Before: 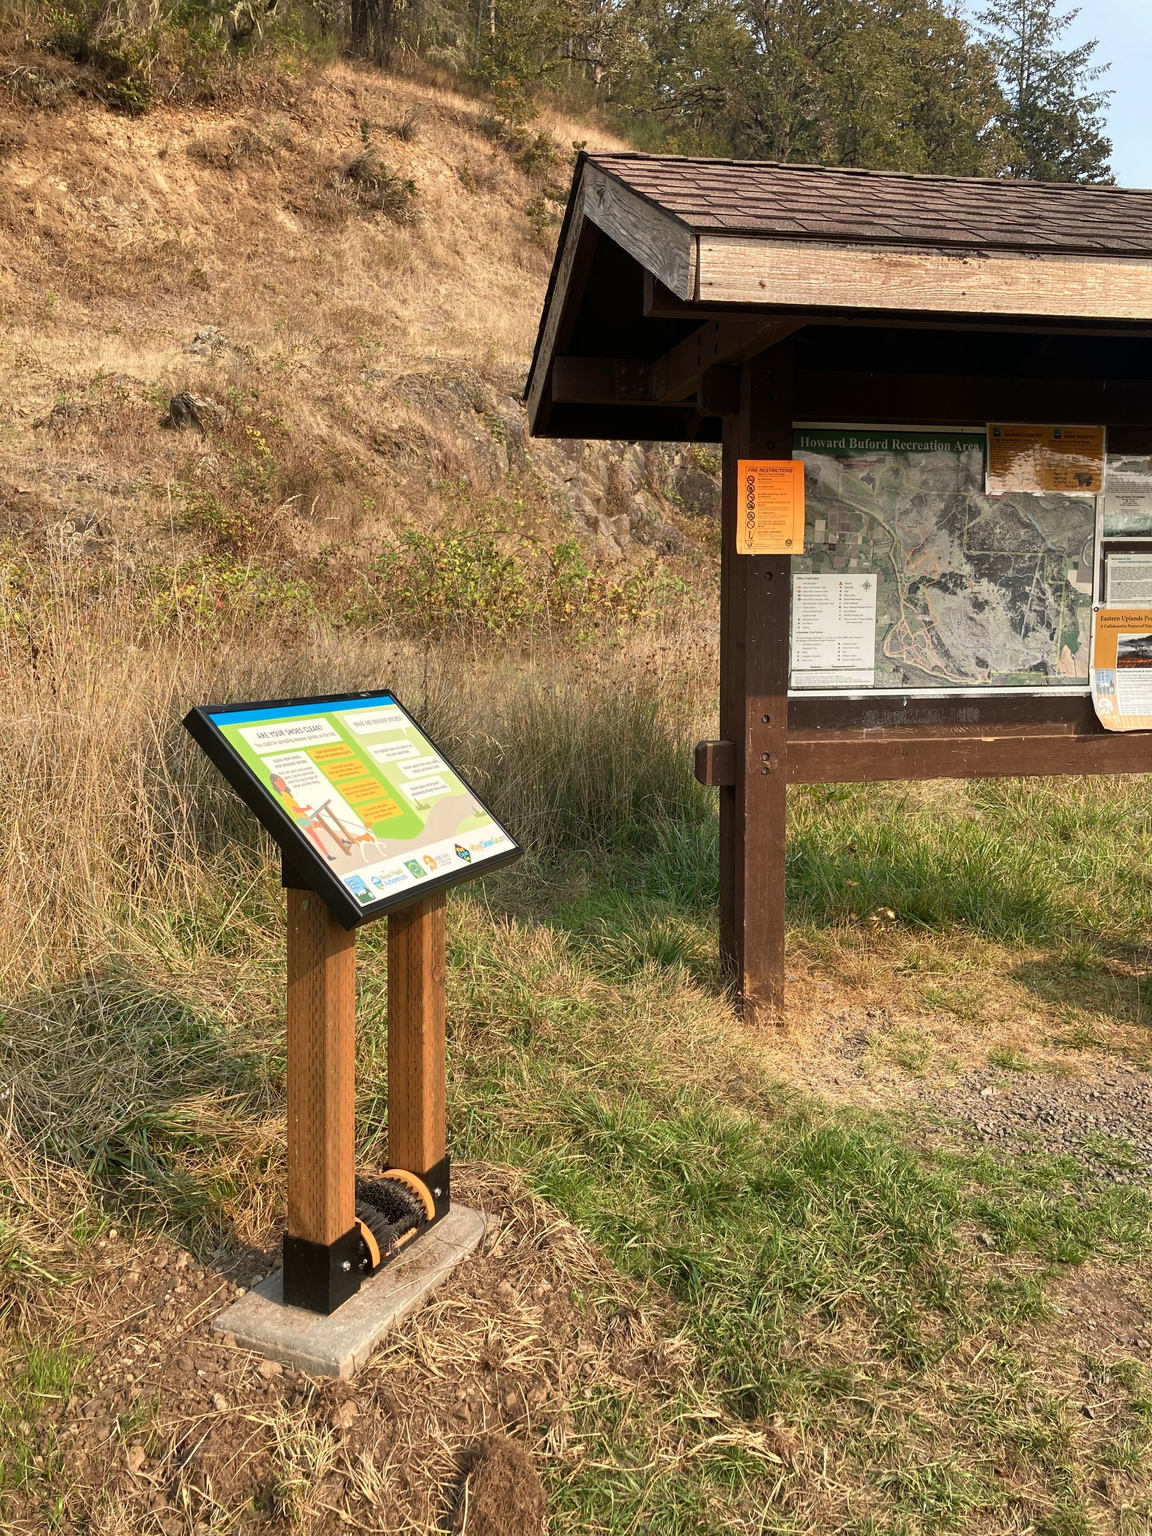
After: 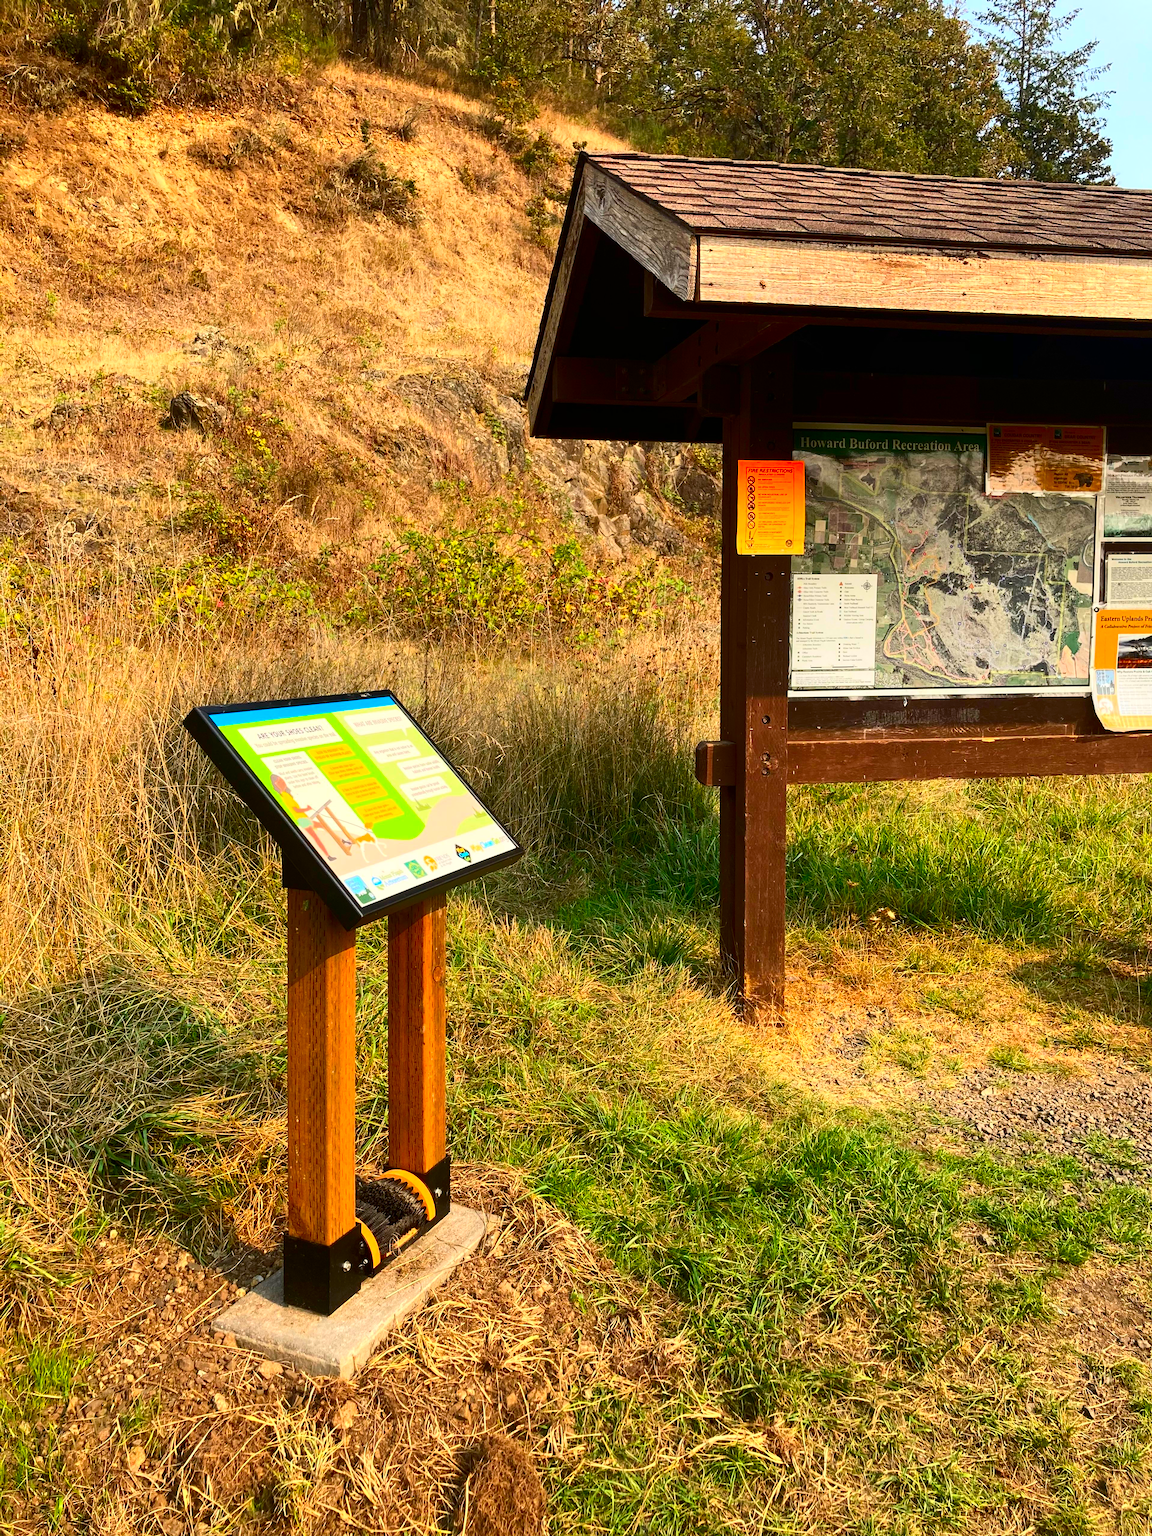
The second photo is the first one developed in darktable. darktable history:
contrast brightness saturation: contrast 0.265, brightness 0.02, saturation 0.871
